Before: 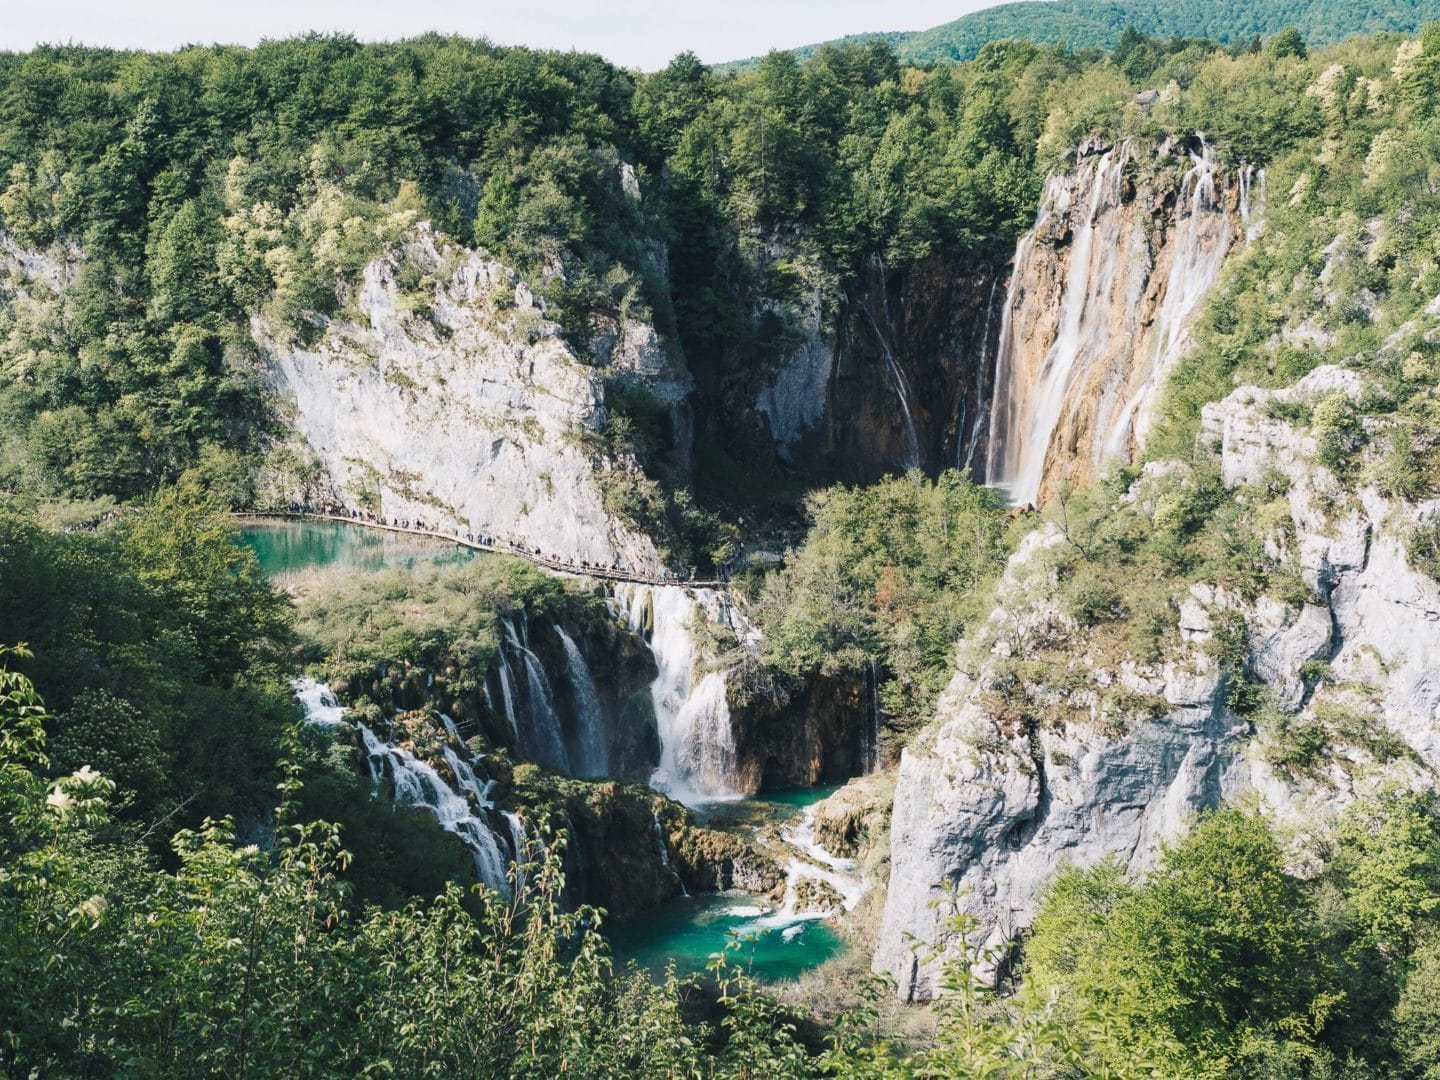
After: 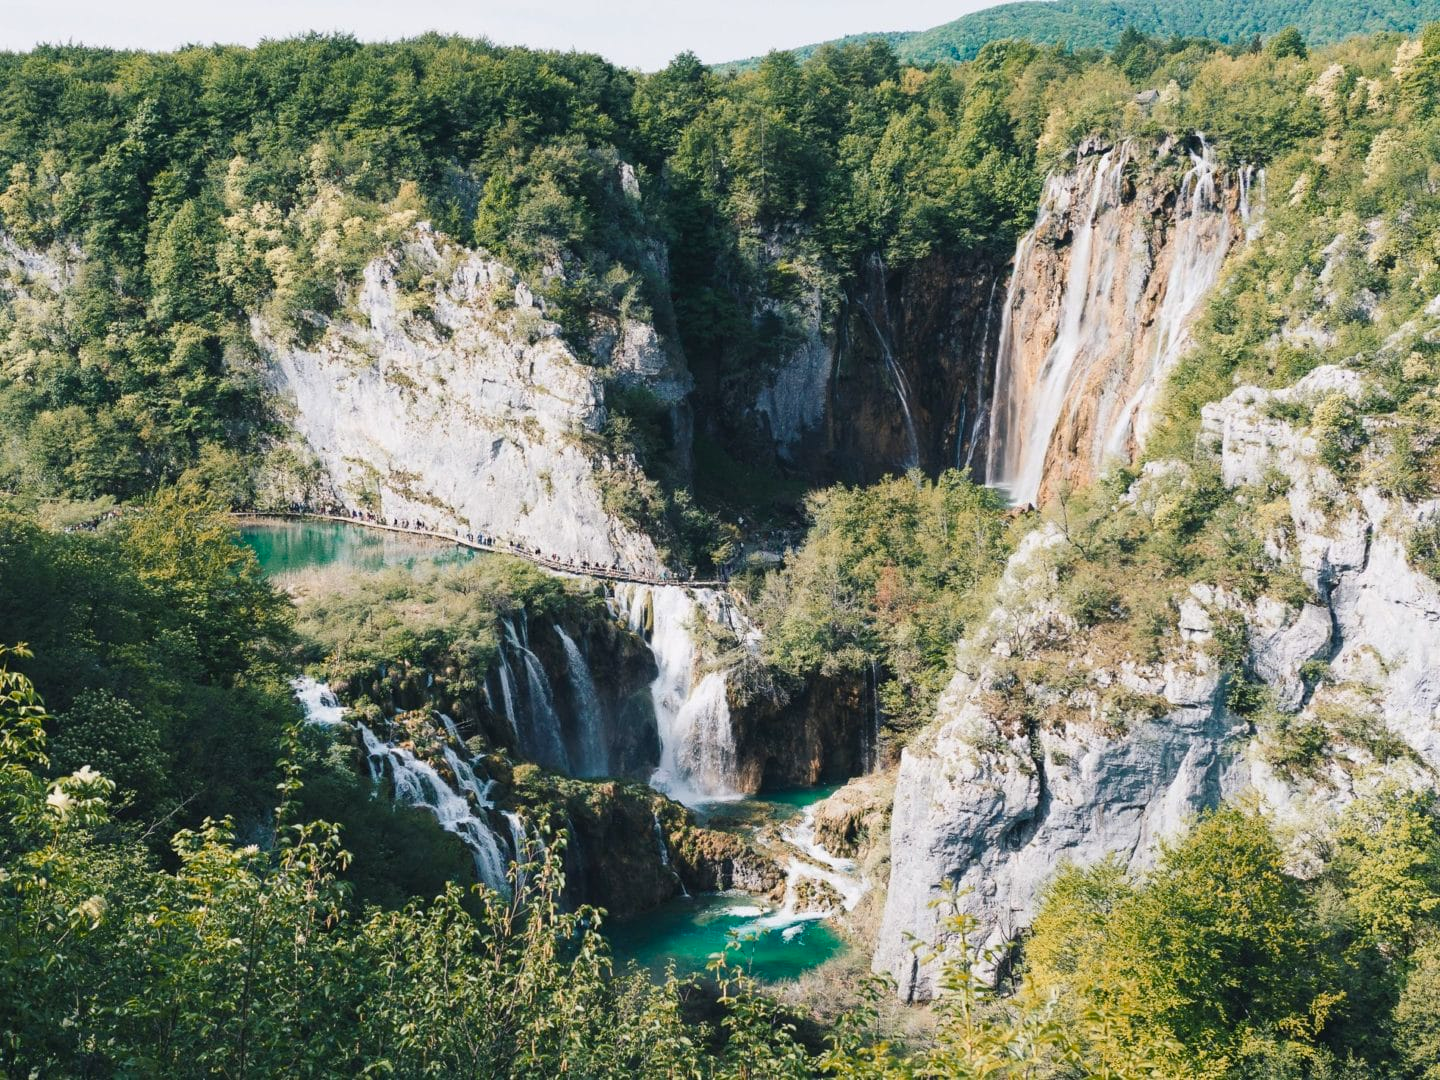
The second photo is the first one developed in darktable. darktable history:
color zones: curves: ch1 [(0, 0.469) (0.072, 0.457) (0.243, 0.494) (0.429, 0.5) (0.571, 0.5) (0.714, 0.5) (0.857, 0.5) (1, 0.469)]; ch2 [(0, 0.499) (0.143, 0.467) (0.242, 0.436) (0.429, 0.493) (0.571, 0.5) (0.714, 0.5) (0.857, 0.5) (1, 0.499)]
color balance rgb: global offset › hue 169.13°, linear chroma grading › global chroma 9.813%, perceptual saturation grading › global saturation 2.512%, global vibrance 9.427%
